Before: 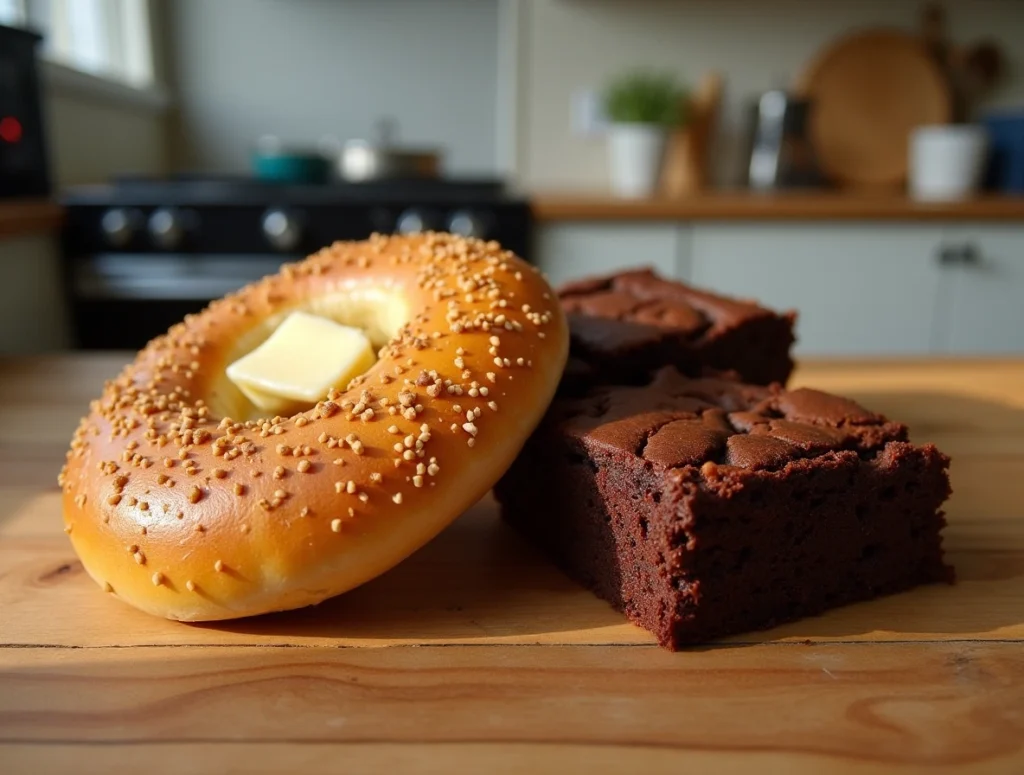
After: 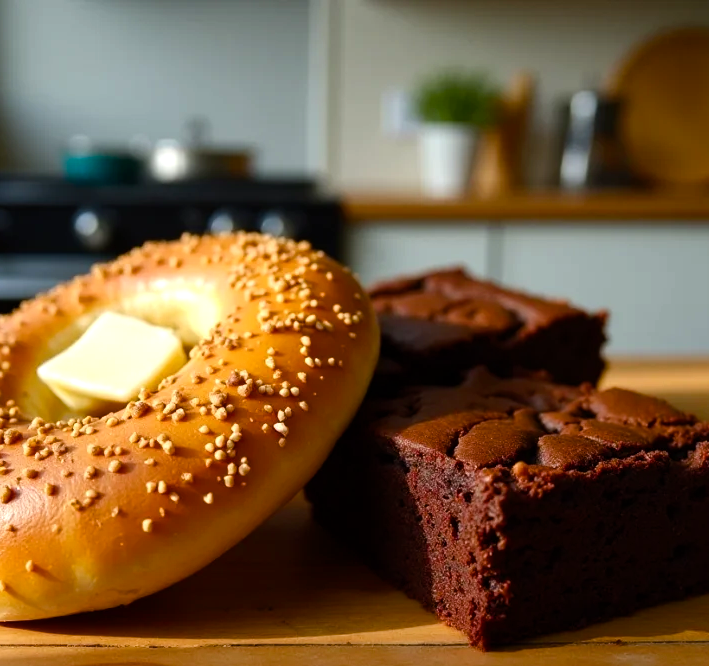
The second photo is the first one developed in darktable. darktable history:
crop: left 18.479%, right 12.2%, bottom 13.971%
color balance rgb: shadows lift › luminance -20%, power › hue 72.24°, highlights gain › luminance 15%, global offset › hue 171.6°, perceptual saturation grading › global saturation 14.09%, perceptual saturation grading › highlights -25%, perceptual saturation grading › shadows 25%, global vibrance 25%, contrast 10%
